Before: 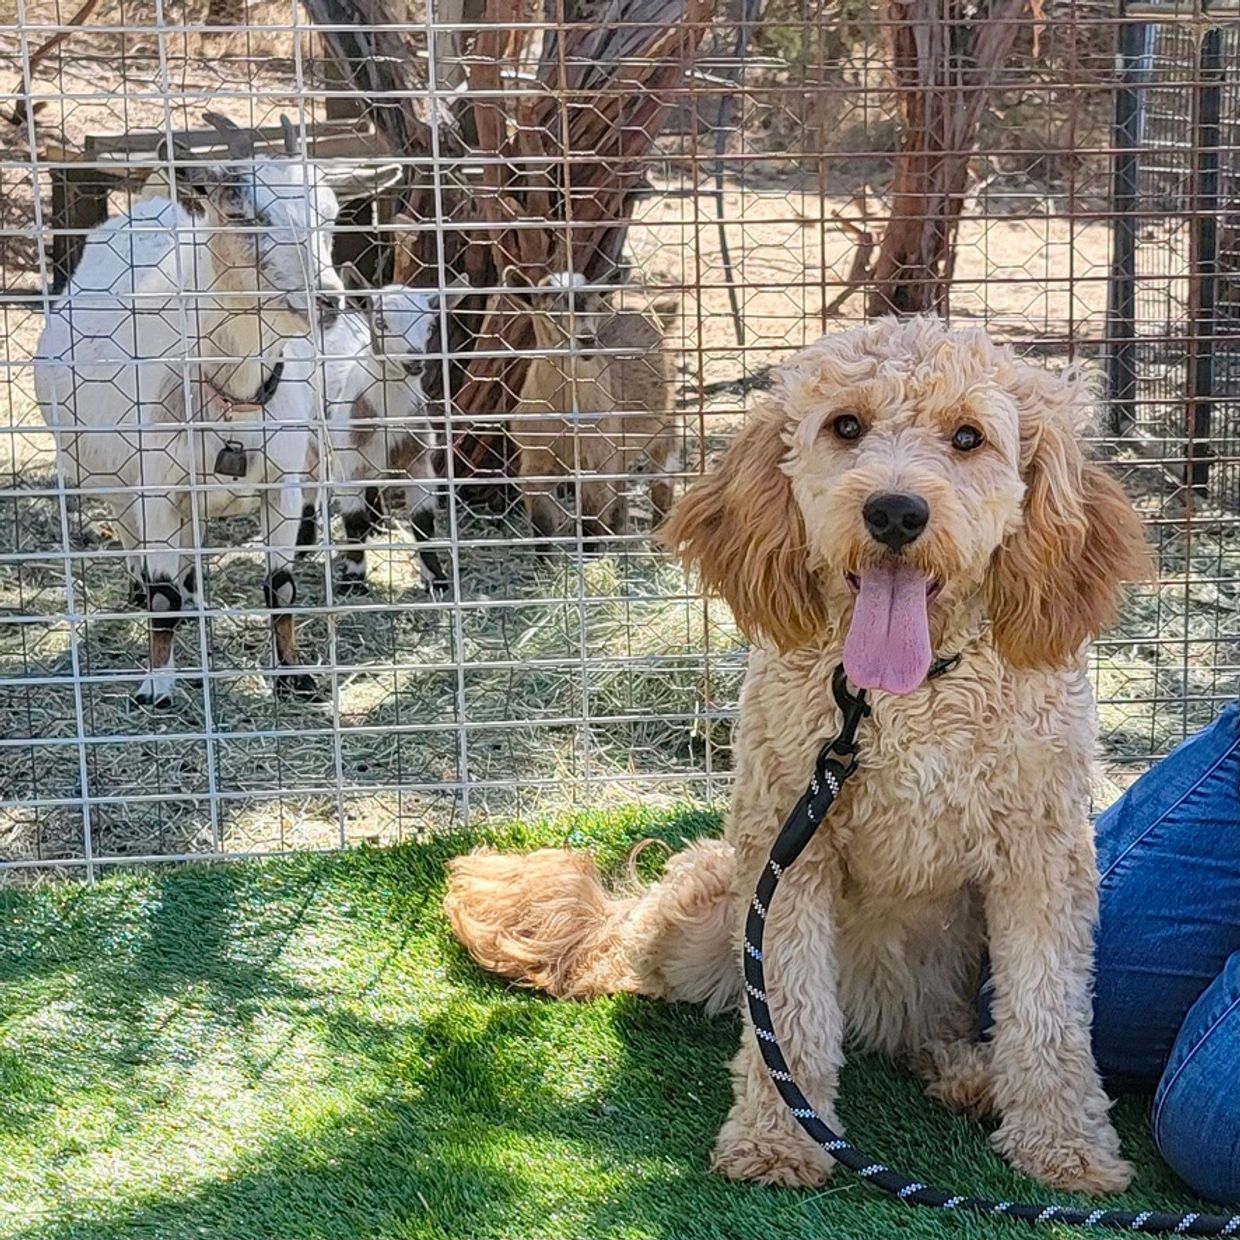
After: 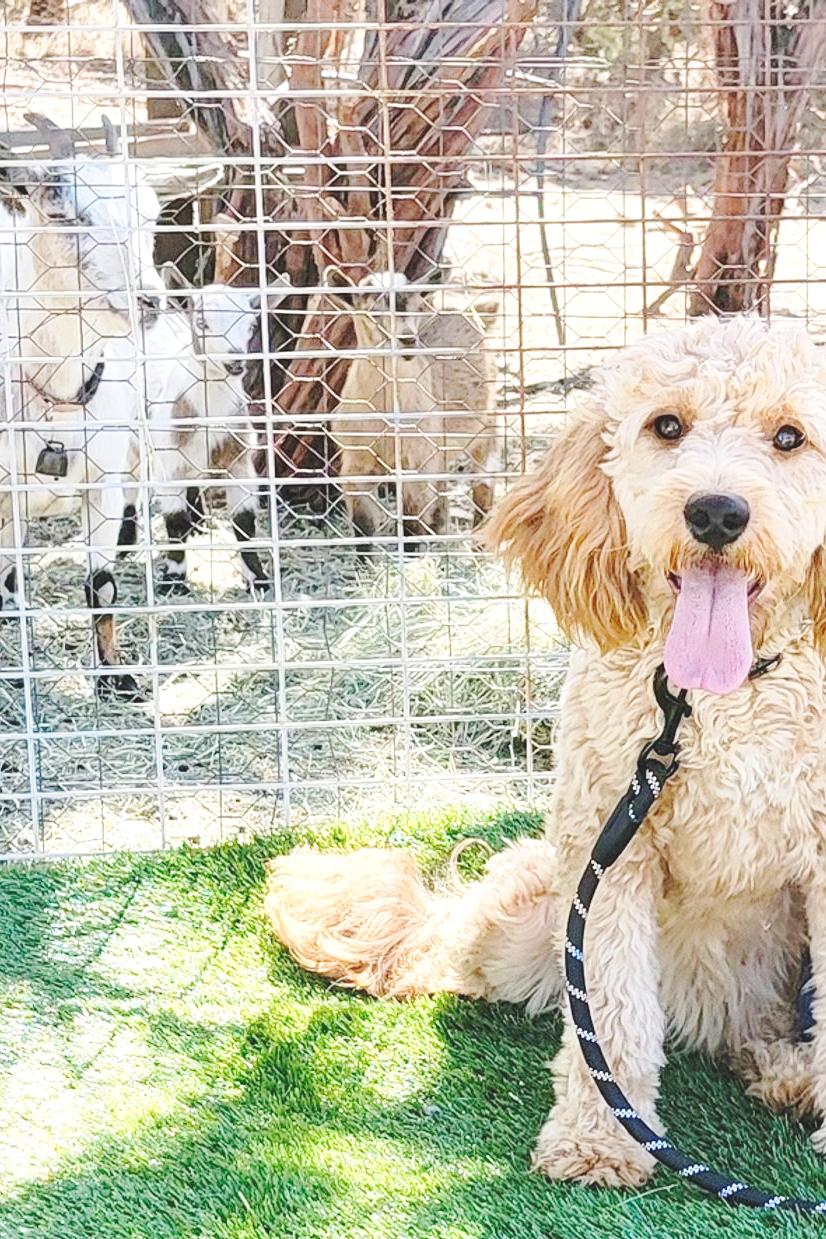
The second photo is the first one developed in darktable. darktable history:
crop and rotate: left 14.493%, right 18.833%
exposure: black level correction -0.002, exposure 0.538 EV, compensate highlight preservation false
base curve: curves: ch0 [(0, 0.007) (0.028, 0.063) (0.121, 0.311) (0.46, 0.743) (0.859, 0.957) (1, 1)], preserve colors none
